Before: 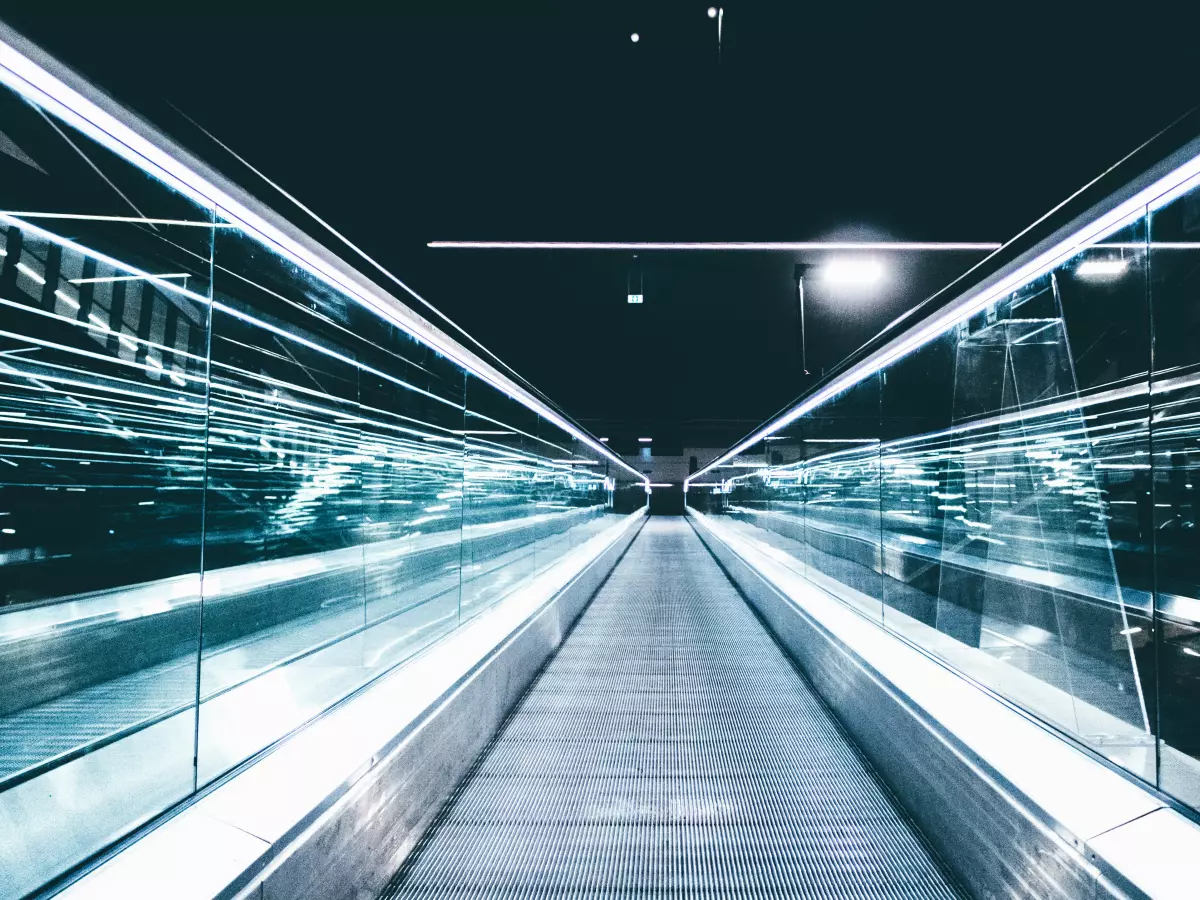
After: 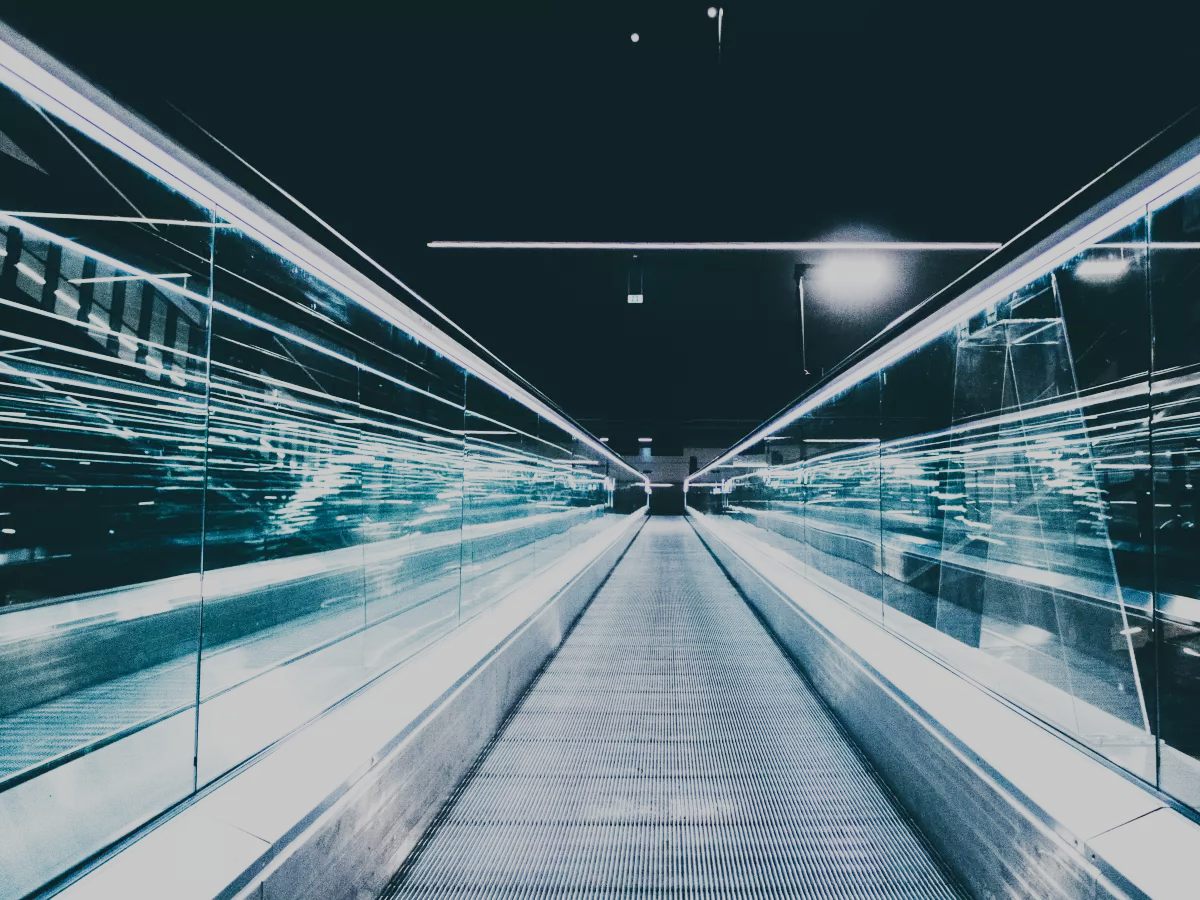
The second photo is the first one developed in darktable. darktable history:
filmic rgb: black relative exposure -16 EV, white relative exposure 6.07 EV, hardness 5.22, preserve chrominance no, color science v5 (2021), contrast in shadows safe, contrast in highlights safe
tone equalizer: -7 EV 0.097 EV
